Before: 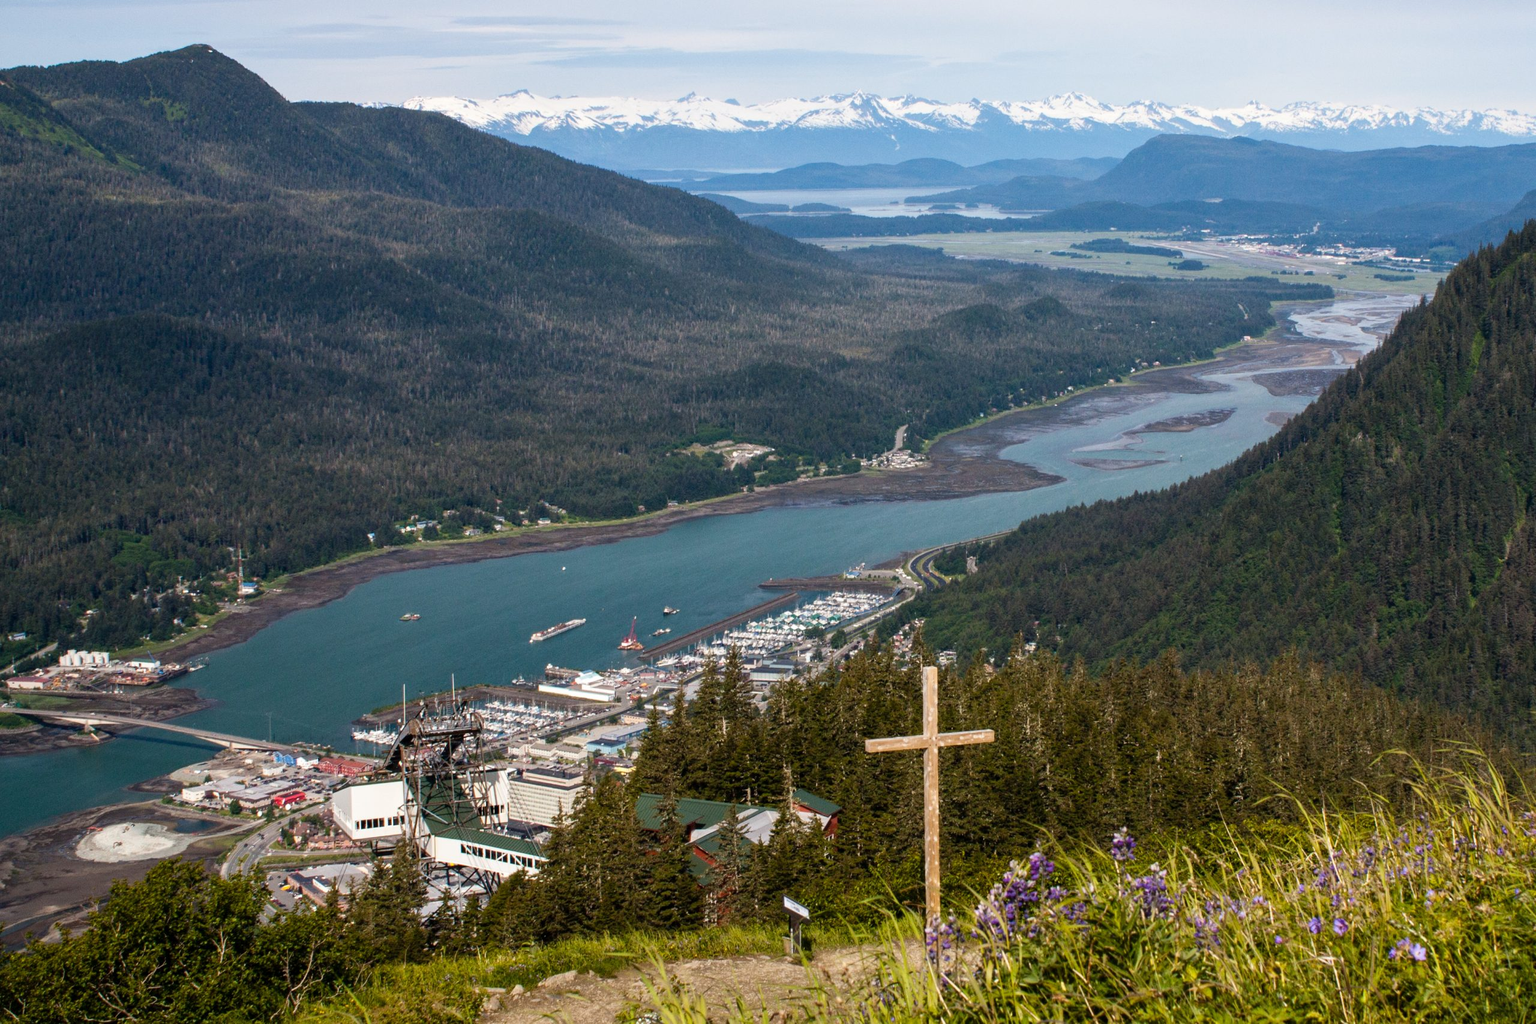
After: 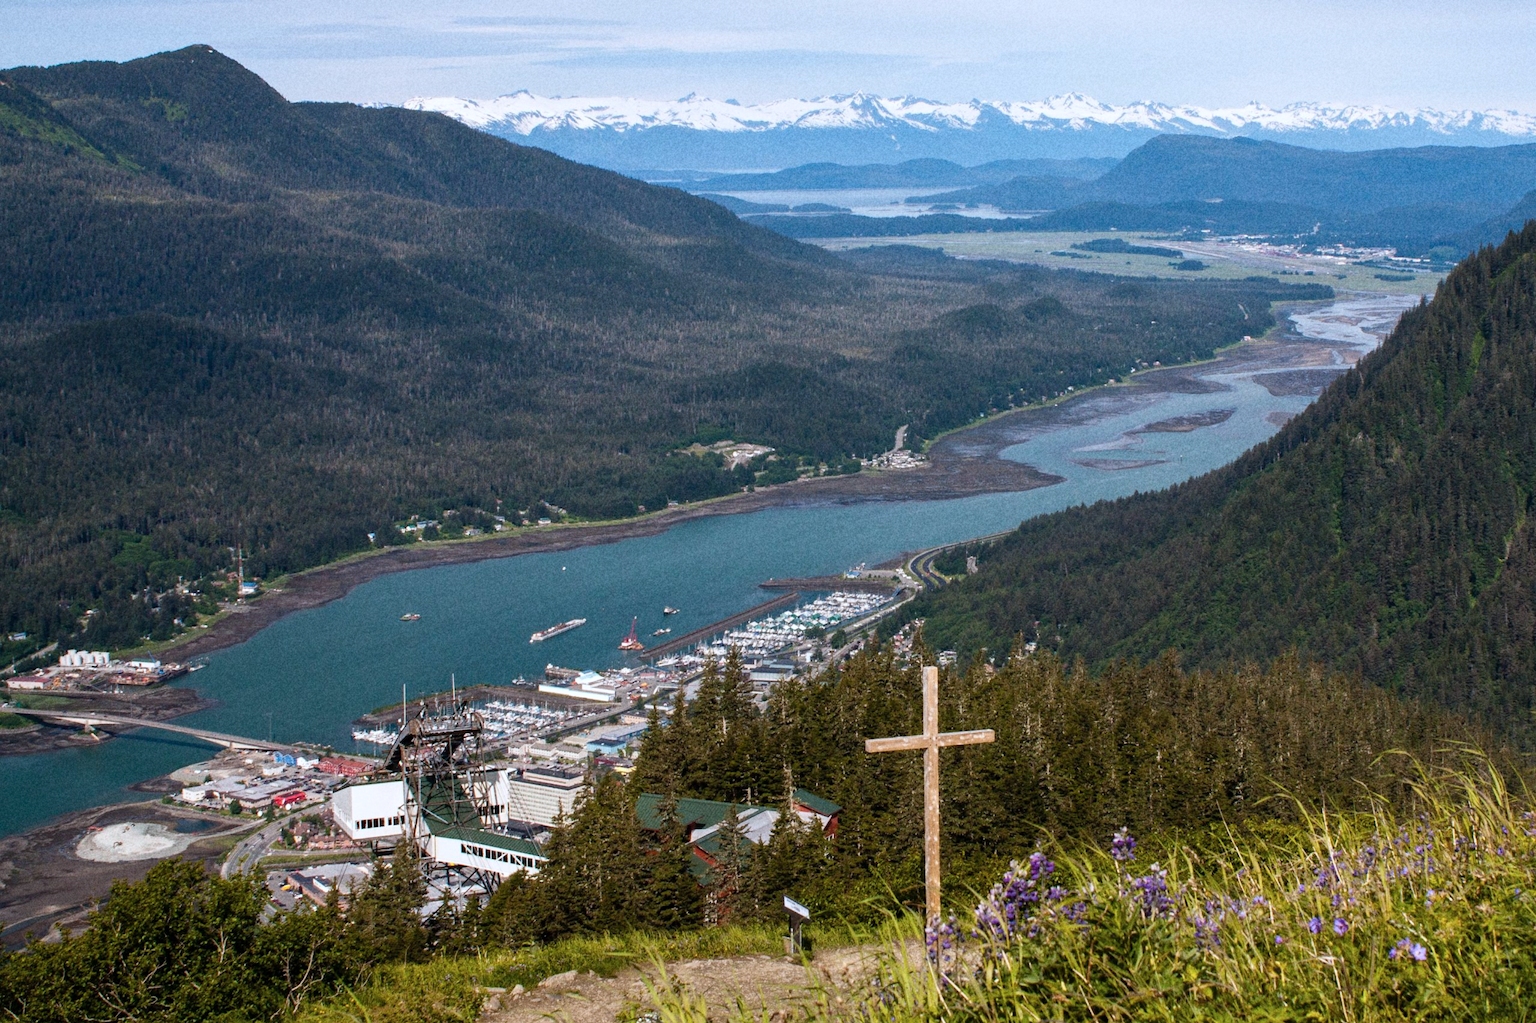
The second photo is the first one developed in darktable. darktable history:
color correction: highlights a* -0.772, highlights b* -8.92
grain: coarseness 22.88 ISO
